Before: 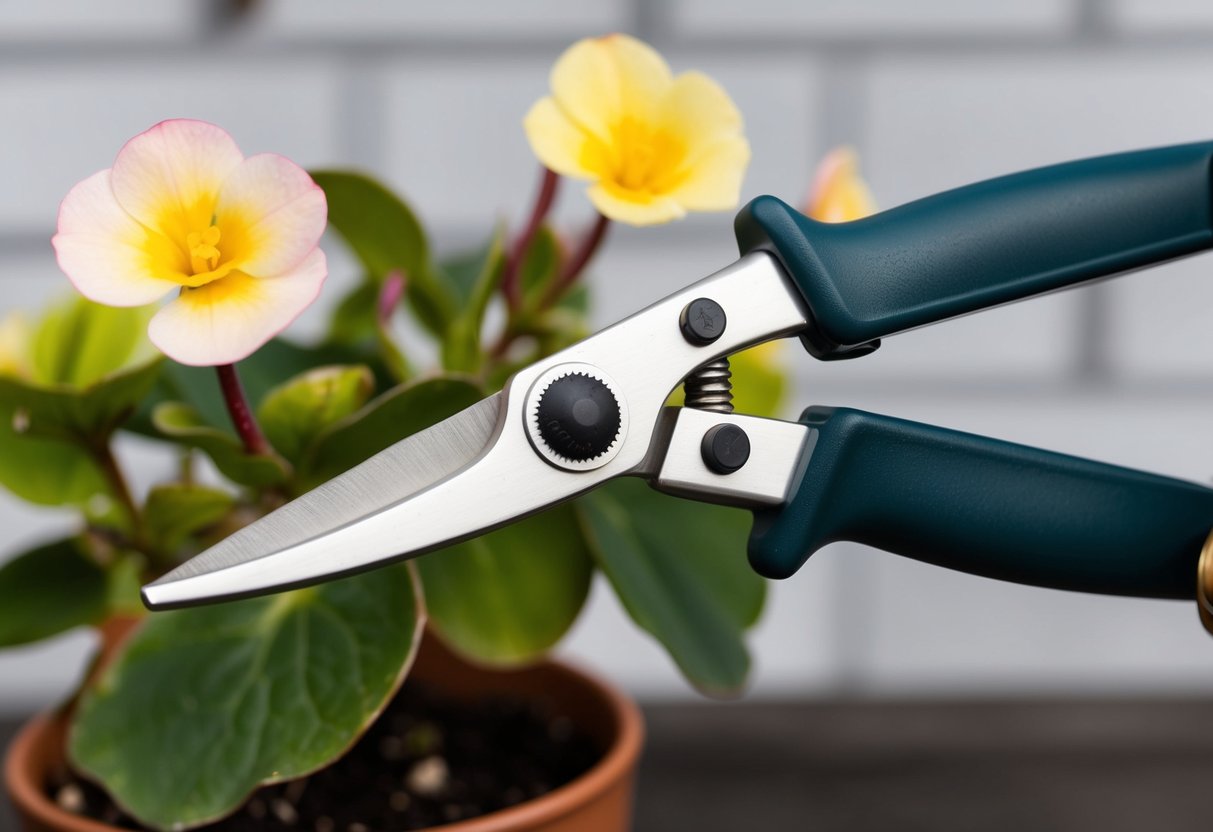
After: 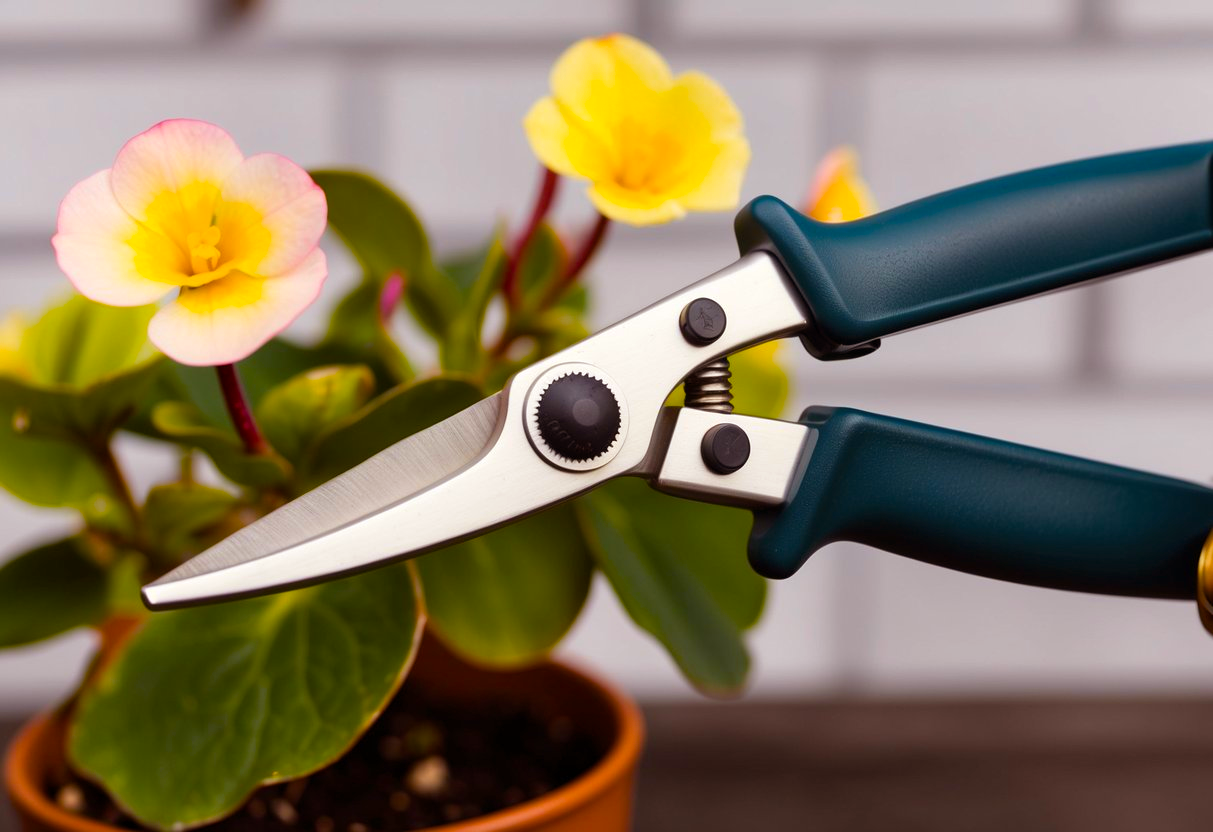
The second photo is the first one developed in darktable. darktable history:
color balance rgb: power › chroma 1.578%, power › hue 25.62°, highlights gain › chroma 0.23%, highlights gain › hue 331.92°, linear chroma grading › global chroma 15.181%, perceptual saturation grading › global saturation 31.04%, global vibrance 14.469%
